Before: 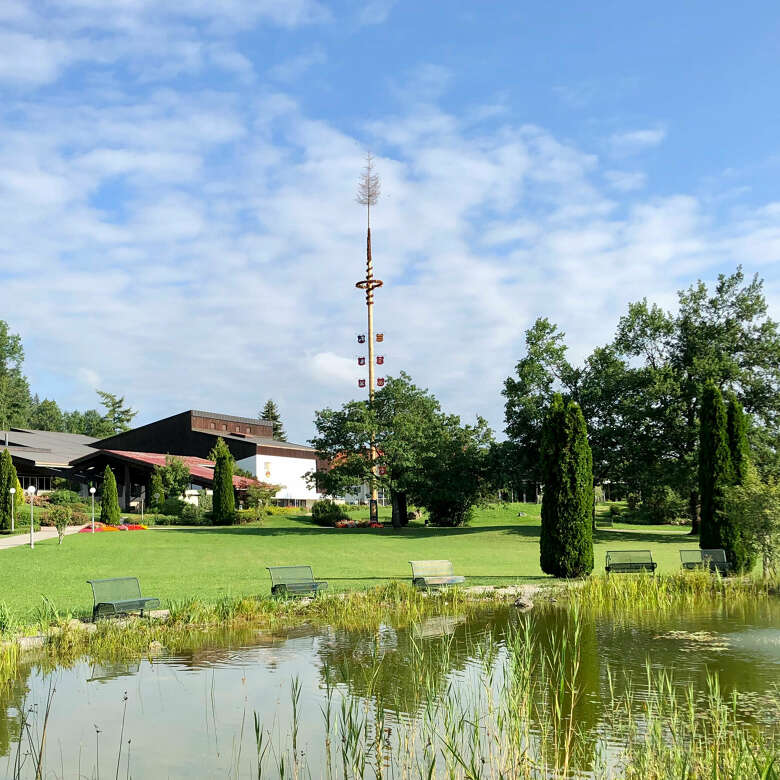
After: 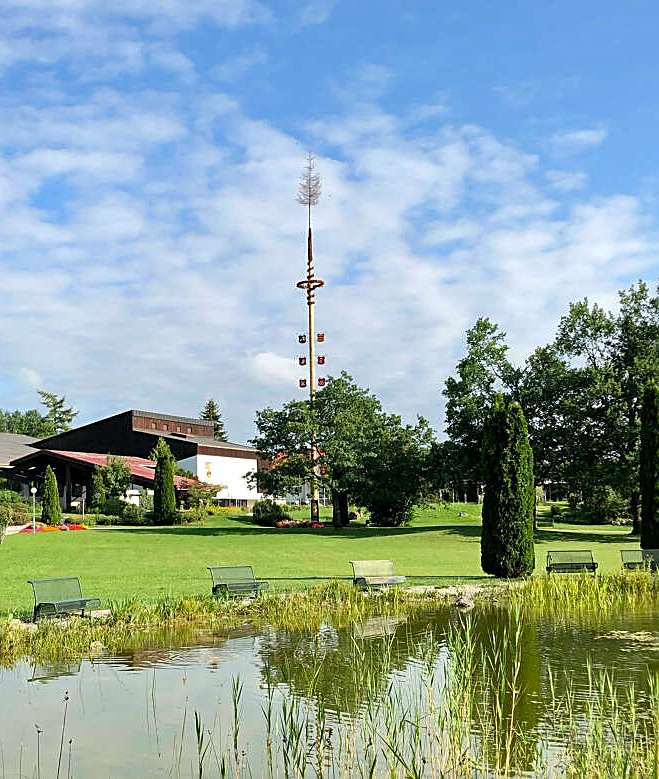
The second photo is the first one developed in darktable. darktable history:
sharpen: on, module defaults
haze removal: compatibility mode true, adaptive false
crop: left 7.6%, right 7.86%
